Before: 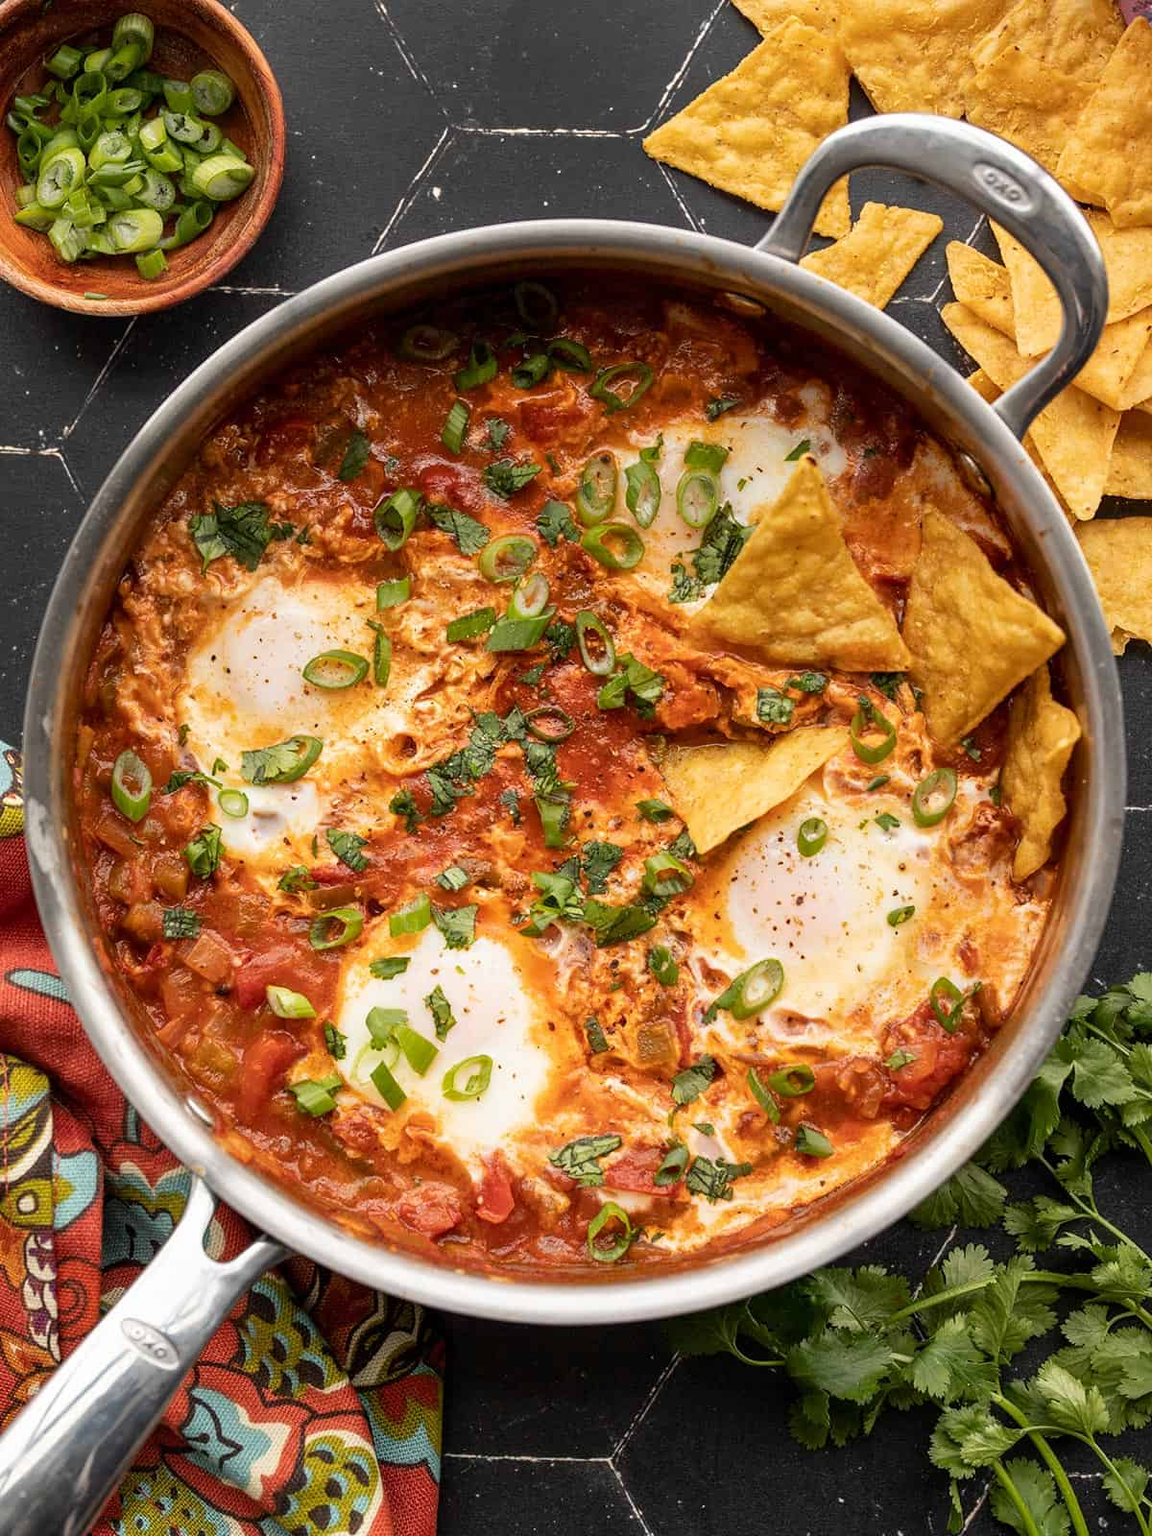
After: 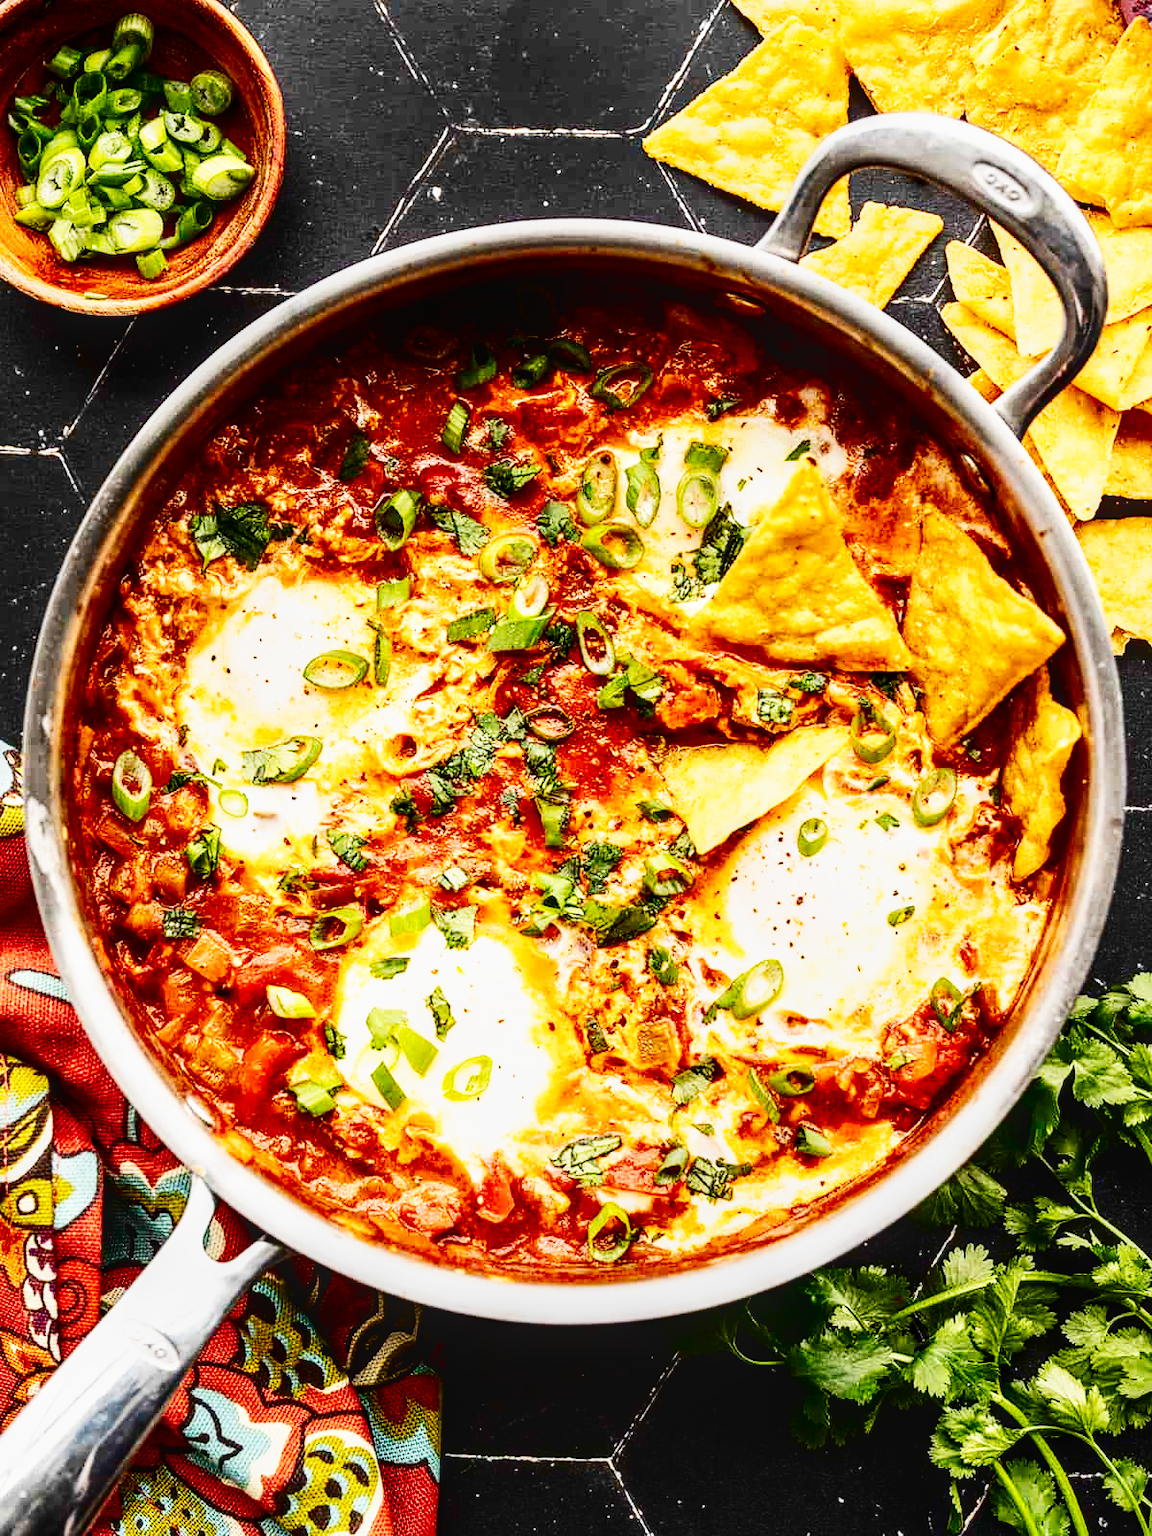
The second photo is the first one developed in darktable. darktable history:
contrast brightness saturation: contrast 0.236, brightness -0.221, saturation 0.147
local contrast: on, module defaults
base curve: curves: ch0 [(0, 0) (0.007, 0.004) (0.027, 0.03) (0.046, 0.07) (0.207, 0.54) (0.442, 0.872) (0.673, 0.972) (1, 1)], preserve colors none
color zones: curves: ch0 [(0.068, 0.464) (0.25, 0.5) (0.48, 0.508) (0.75, 0.536) (0.886, 0.476) (0.967, 0.456)]; ch1 [(0.066, 0.456) (0.25, 0.5) (0.616, 0.508) (0.746, 0.56) (0.934, 0.444)]
